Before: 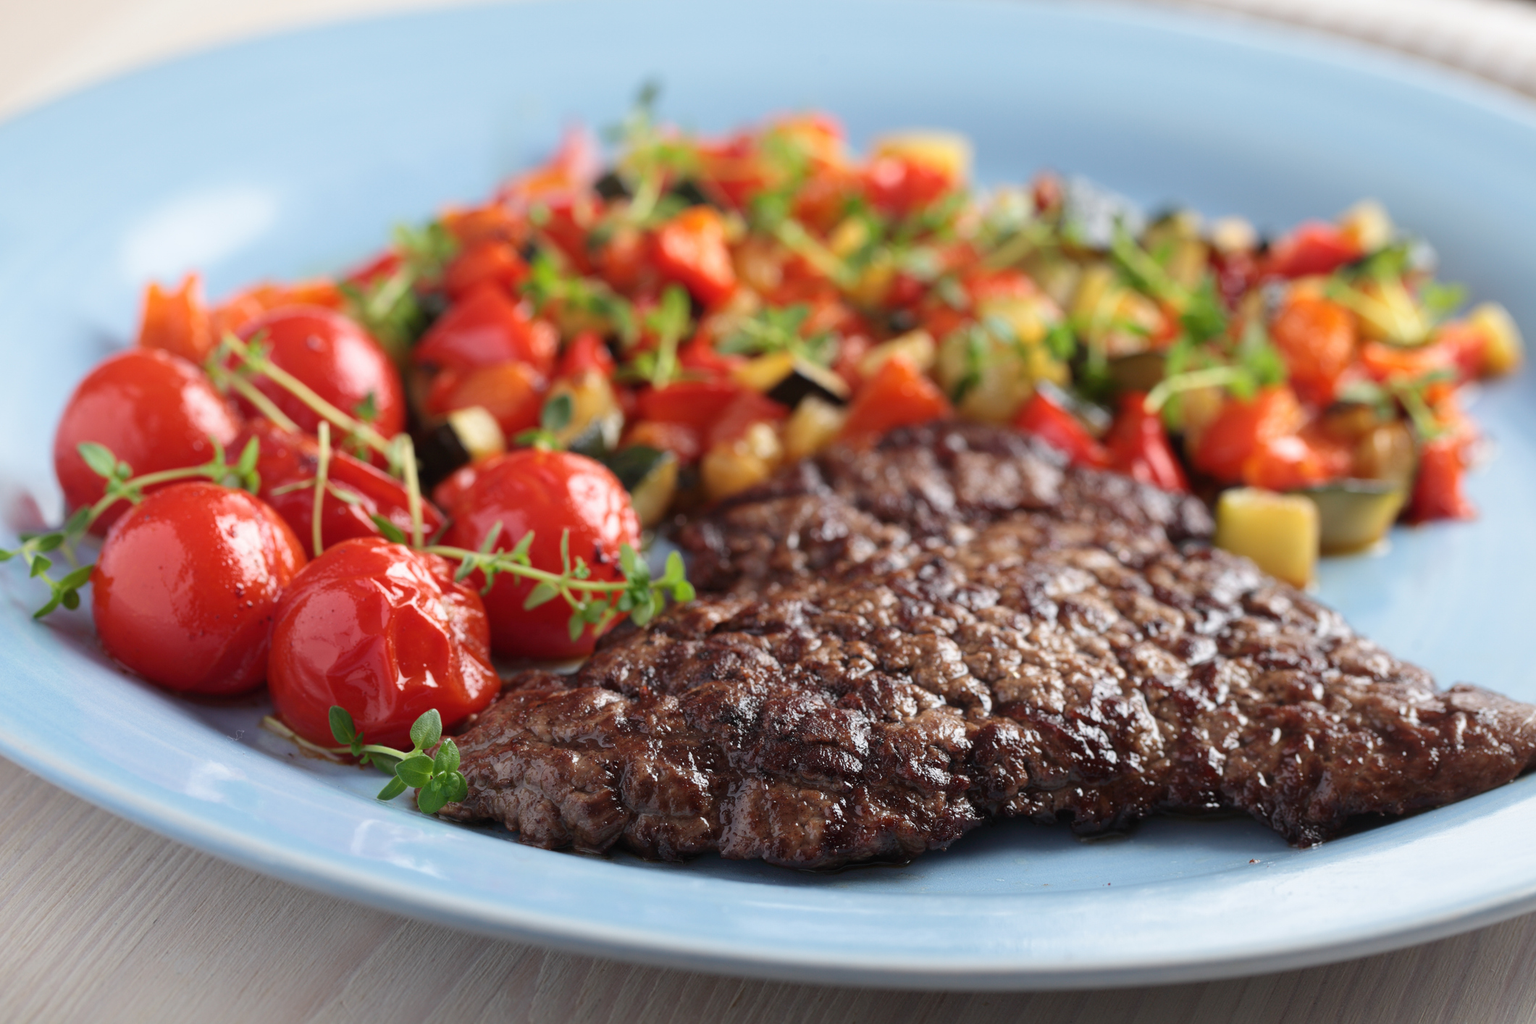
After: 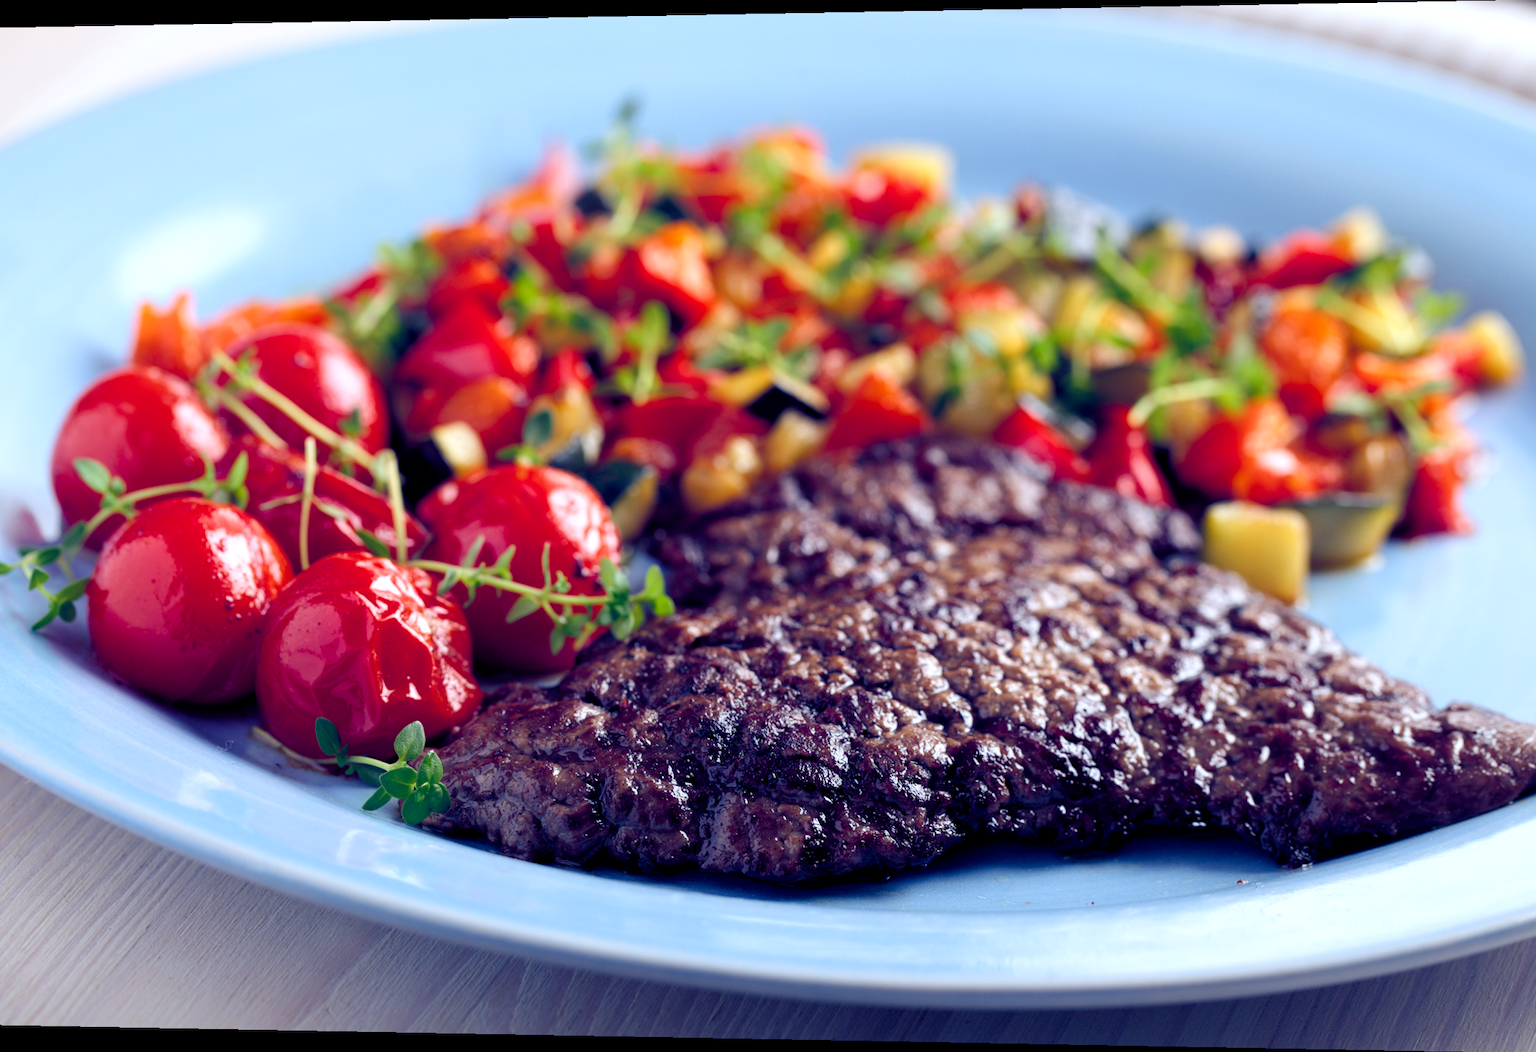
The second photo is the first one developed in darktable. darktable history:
color balance rgb: shadows lift › luminance -41.13%, shadows lift › chroma 14.13%, shadows lift › hue 260°, power › luminance -3.76%, power › chroma 0.56%, power › hue 40.37°, highlights gain › luminance 16.81%, highlights gain › chroma 2.94%, highlights gain › hue 260°, global offset › luminance -0.29%, global offset › chroma 0.31%, global offset › hue 260°, perceptual saturation grading › global saturation 20%, perceptual saturation grading › highlights -13.92%, perceptual saturation grading › shadows 50%
rotate and perspective: lens shift (horizontal) -0.055, automatic cropping off
